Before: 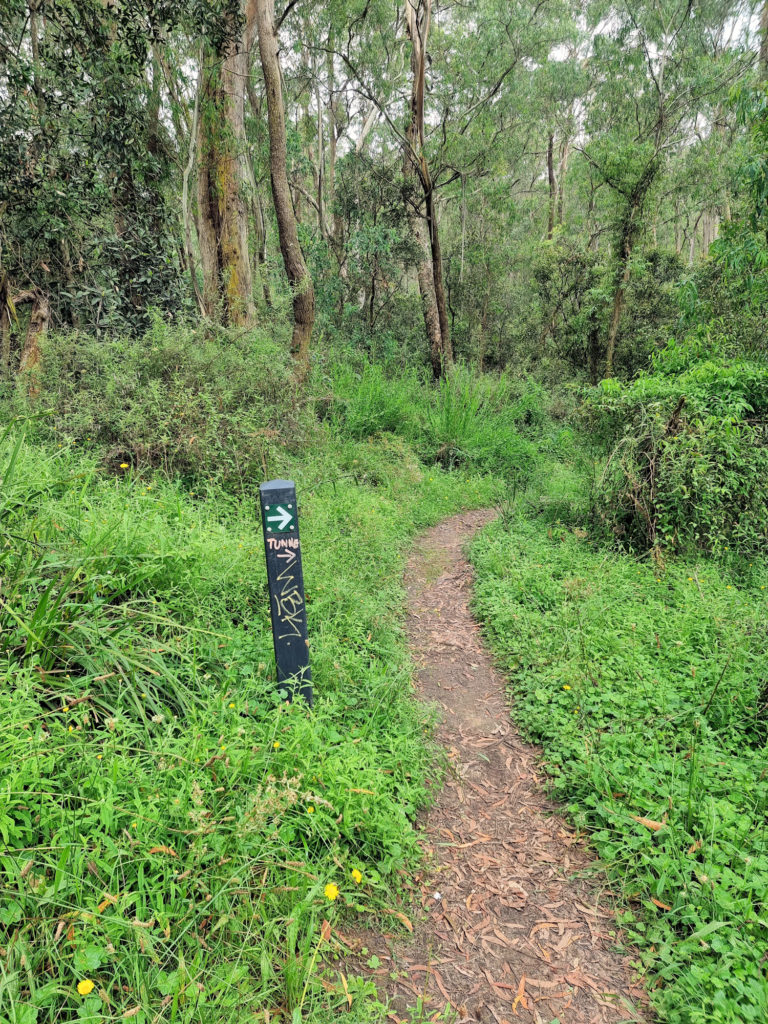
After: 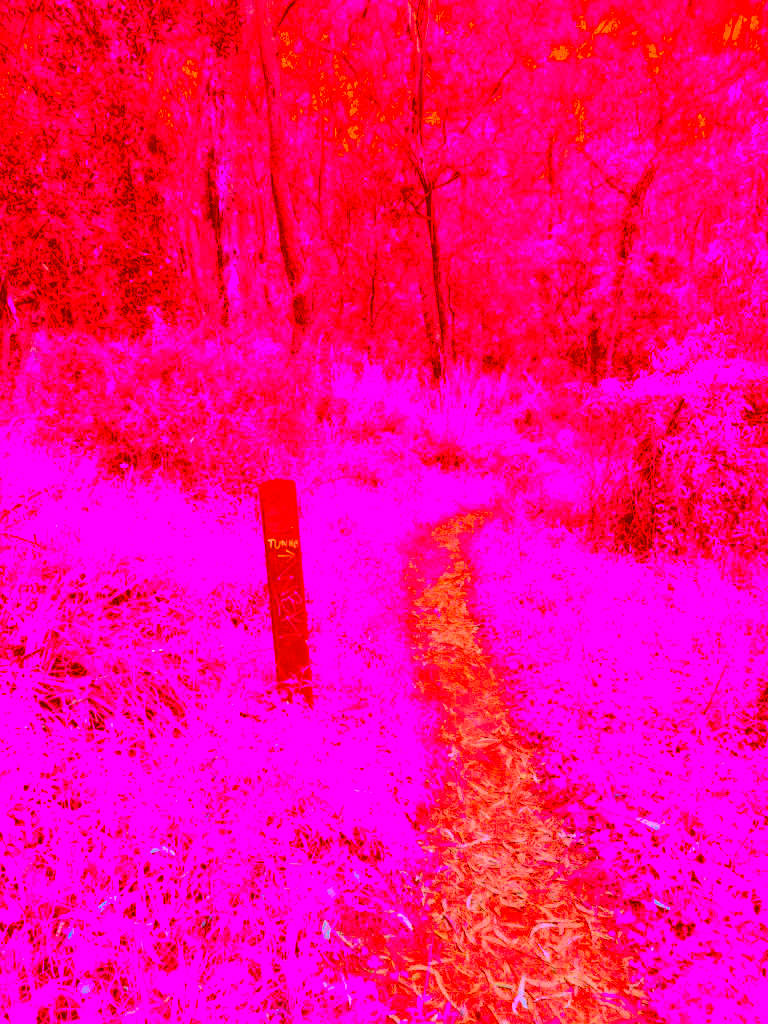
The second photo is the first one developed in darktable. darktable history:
color correction: highlights a* -39.68, highlights b* -40, shadows a* -40, shadows b* -40, saturation -3
color balance rgb: perceptual saturation grading › global saturation 25%, perceptual brilliance grading › mid-tones 10%, perceptual brilliance grading › shadows 15%, global vibrance 20%
